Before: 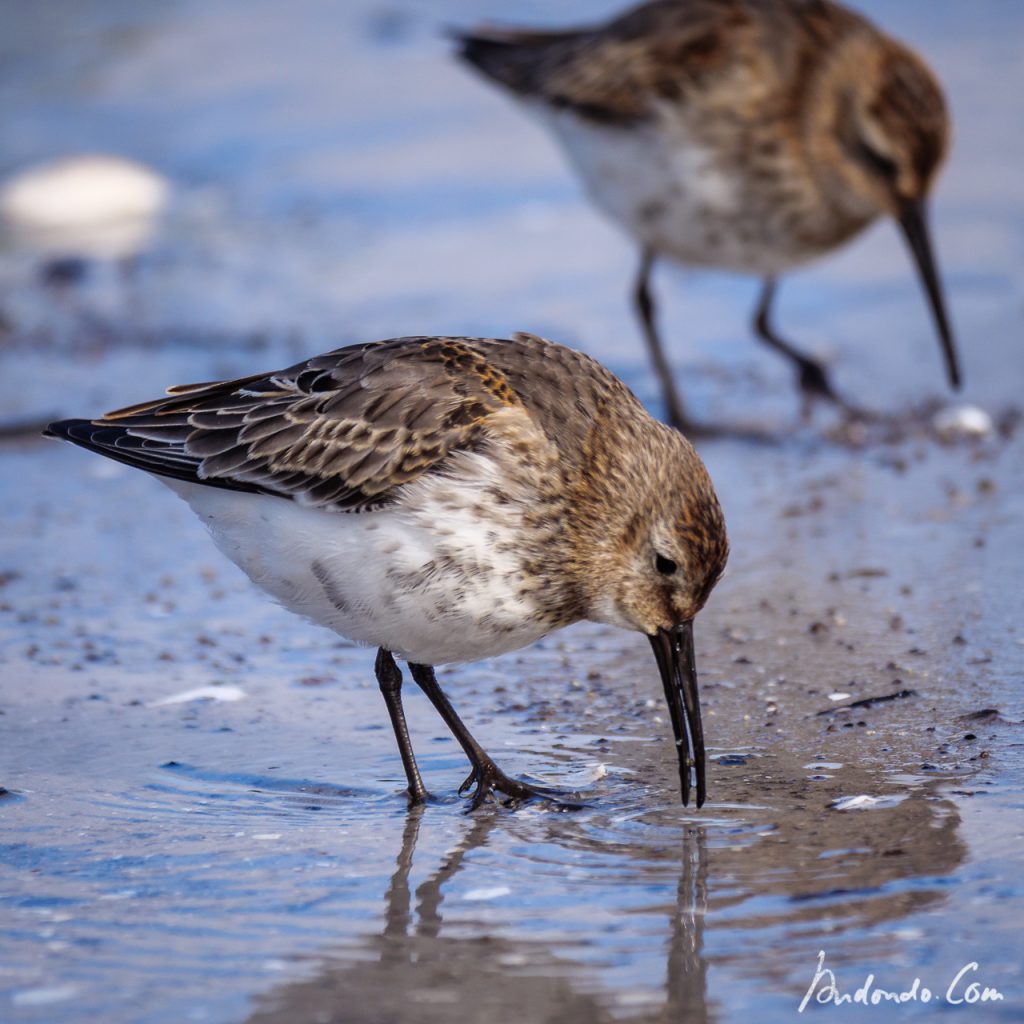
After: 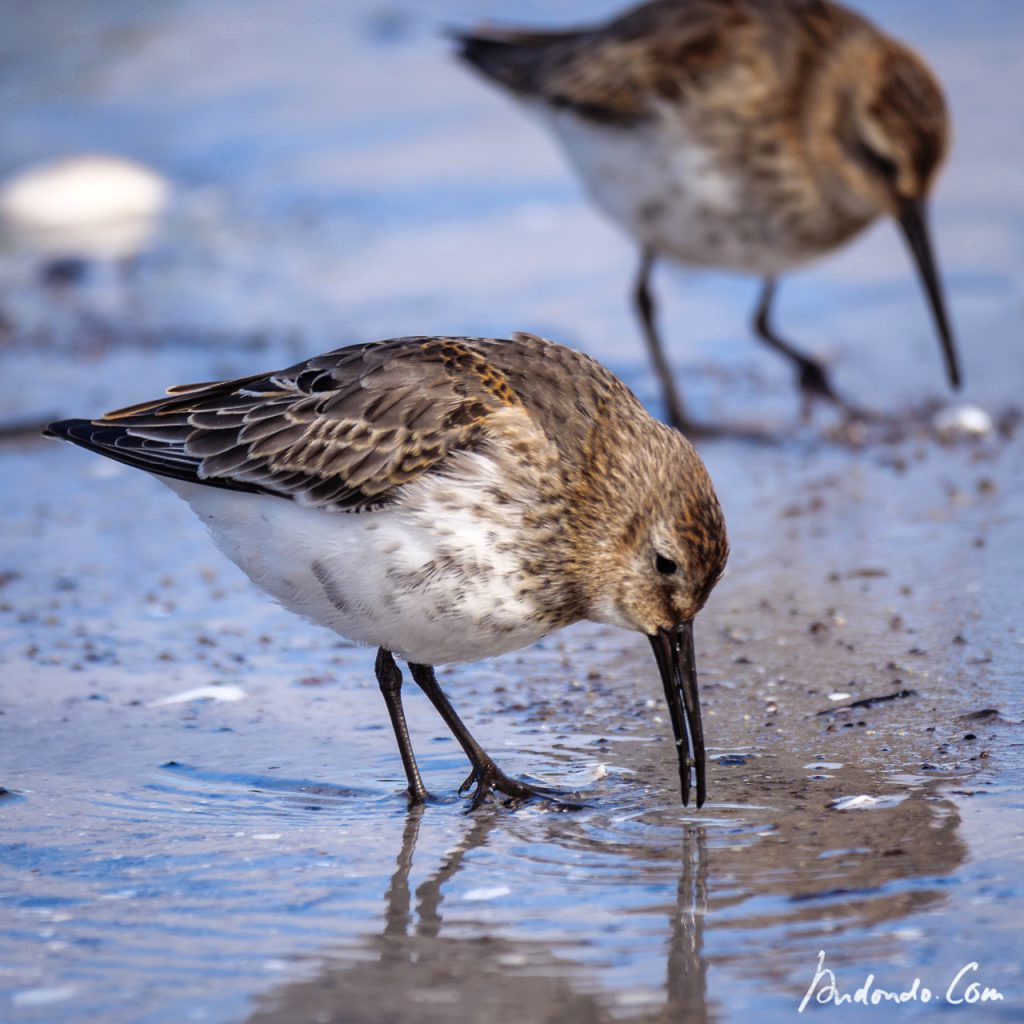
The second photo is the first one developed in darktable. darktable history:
tone curve: curves: ch0 [(0, 0) (0.003, 0.003) (0.011, 0.011) (0.025, 0.025) (0.044, 0.045) (0.069, 0.07) (0.1, 0.101) (0.136, 0.138) (0.177, 0.18) (0.224, 0.228) (0.277, 0.281) (0.335, 0.34) (0.399, 0.405) (0.468, 0.475) (0.543, 0.551) (0.623, 0.633) (0.709, 0.72) (0.801, 0.813) (0.898, 0.907) (1, 1)], preserve colors none
exposure: exposure 0.15 EV, compensate highlight preservation false
